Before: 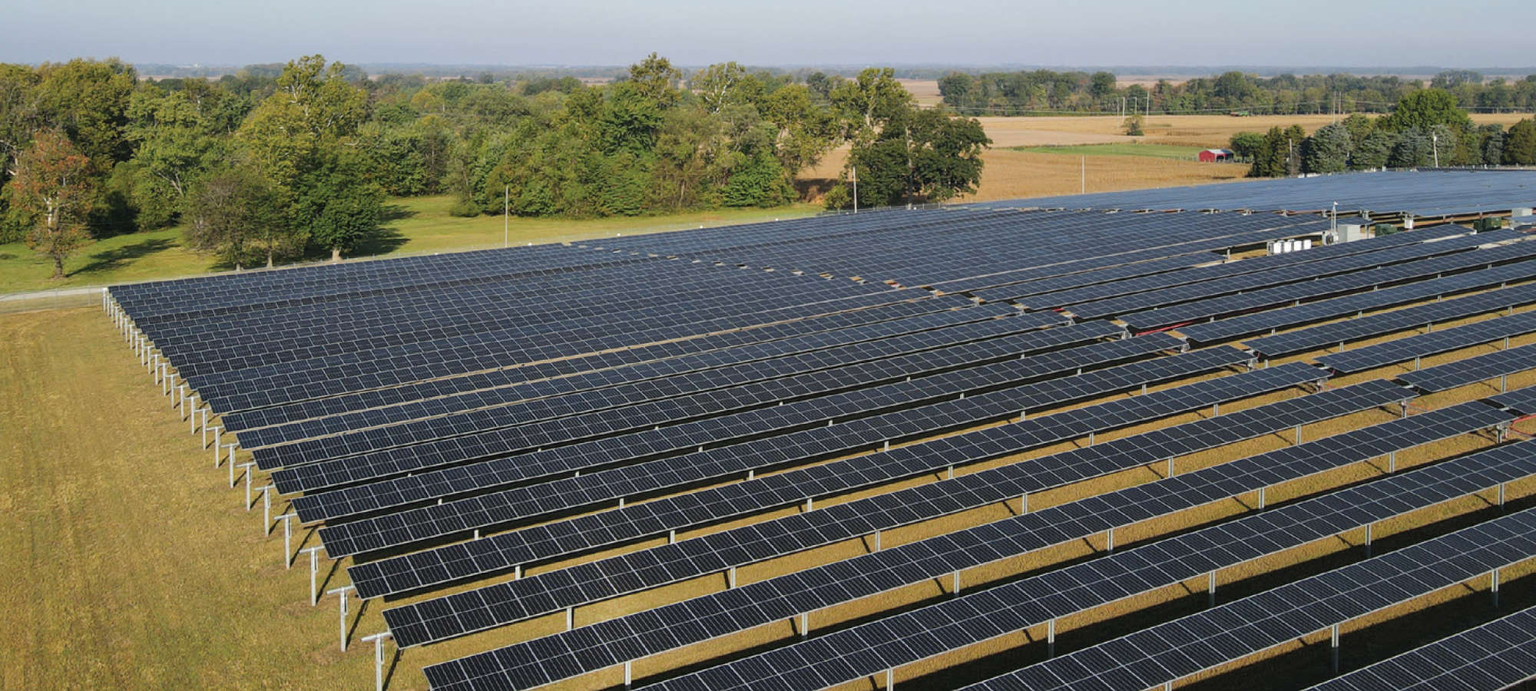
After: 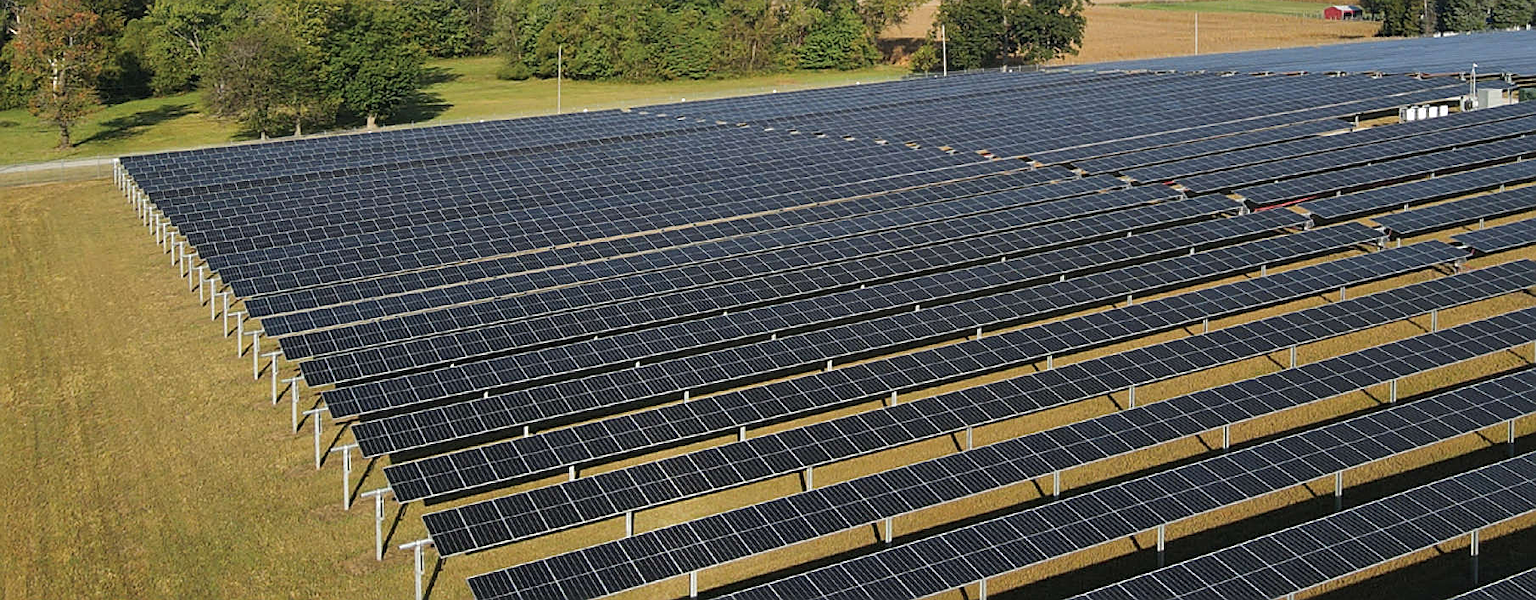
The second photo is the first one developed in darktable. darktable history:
sharpen: amount 0.6
crop: top 20.916%, right 9.437%, bottom 0.316%
